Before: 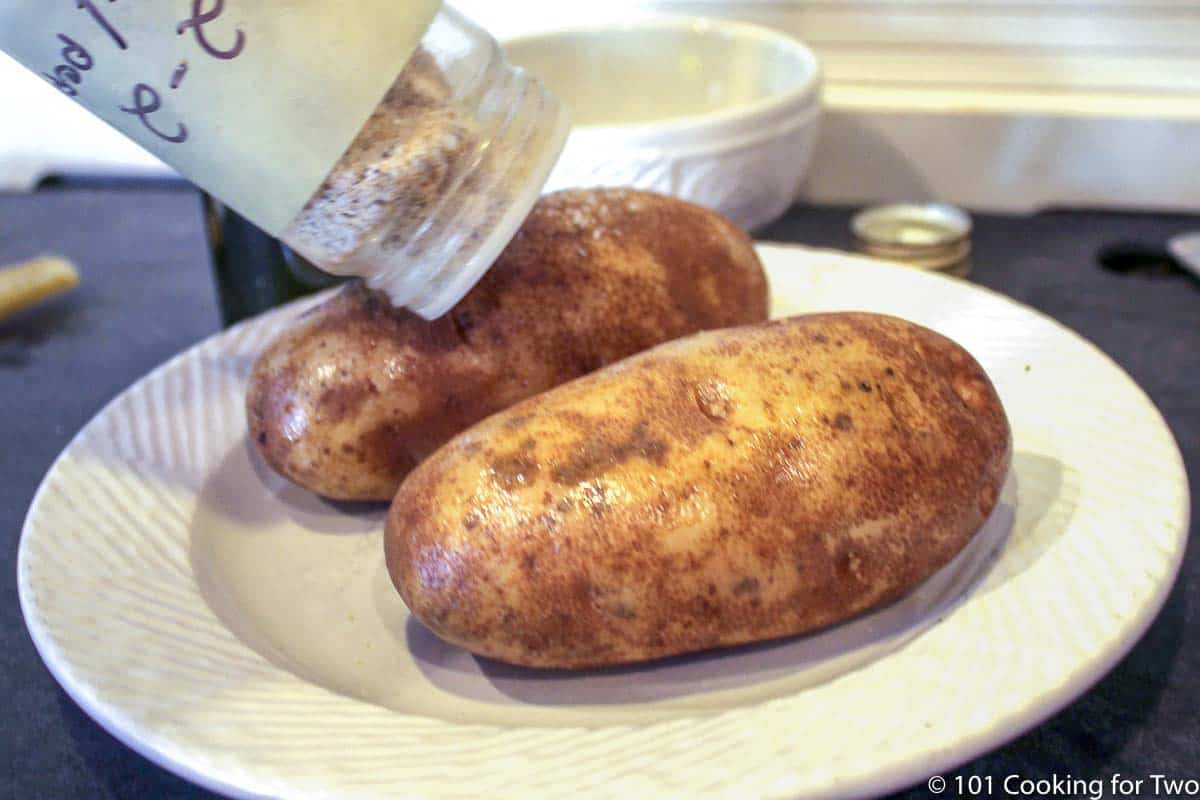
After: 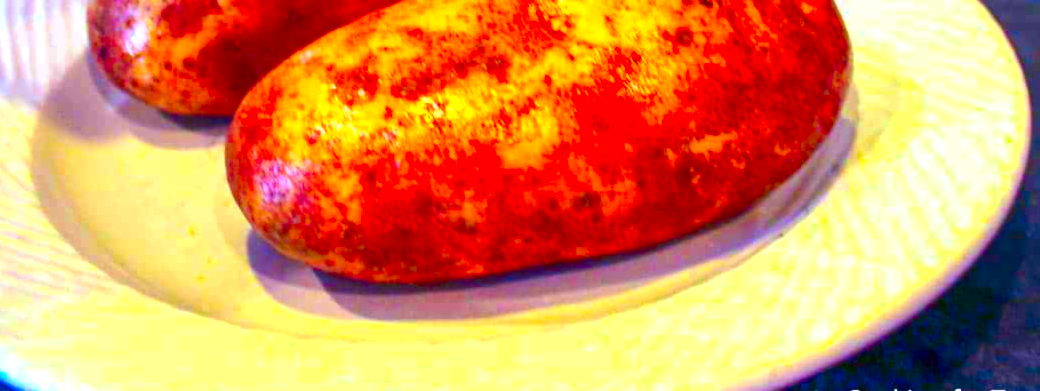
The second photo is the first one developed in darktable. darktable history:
contrast brightness saturation: contrast 0.07, brightness -0.13, saturation 0.06
color correction: saturation 3
white balance: emerald 1
local contrast: mode bilateral grid, contrast 10, coarseness 25, detail 115%, midtone range 0.2
crop and rotate: left 13.306%, top 48.129%, bottom 2.928%
exposure: black level correction 0, exposure 0.68 EV, compensate exposure bias true, compensate highlight preservation false
color zones: curves: ch0 [(0.068, 0.464) (0.25, 0.5) (0.48, 0.508) (0.75, 0.536) (0.886, 0.476) (0.967, 0.456)]; ch1 [(0.066, 0.456) (0.25, 0.5) (0.616, 0.508) (0.746, 0.56) (0.934, 0.444)]
lowpass: radius 0.5, unbound 0
